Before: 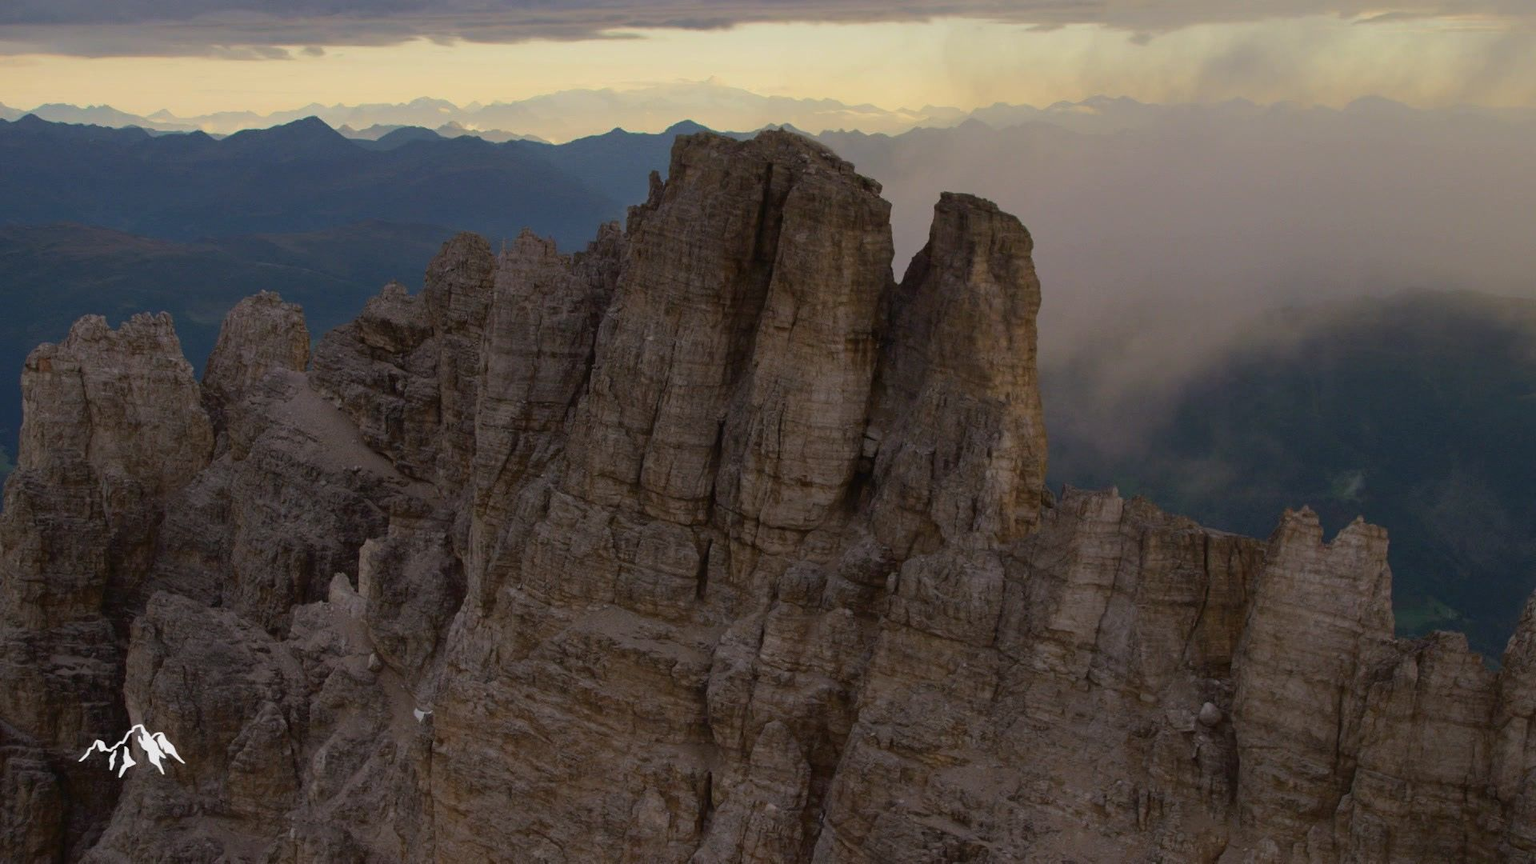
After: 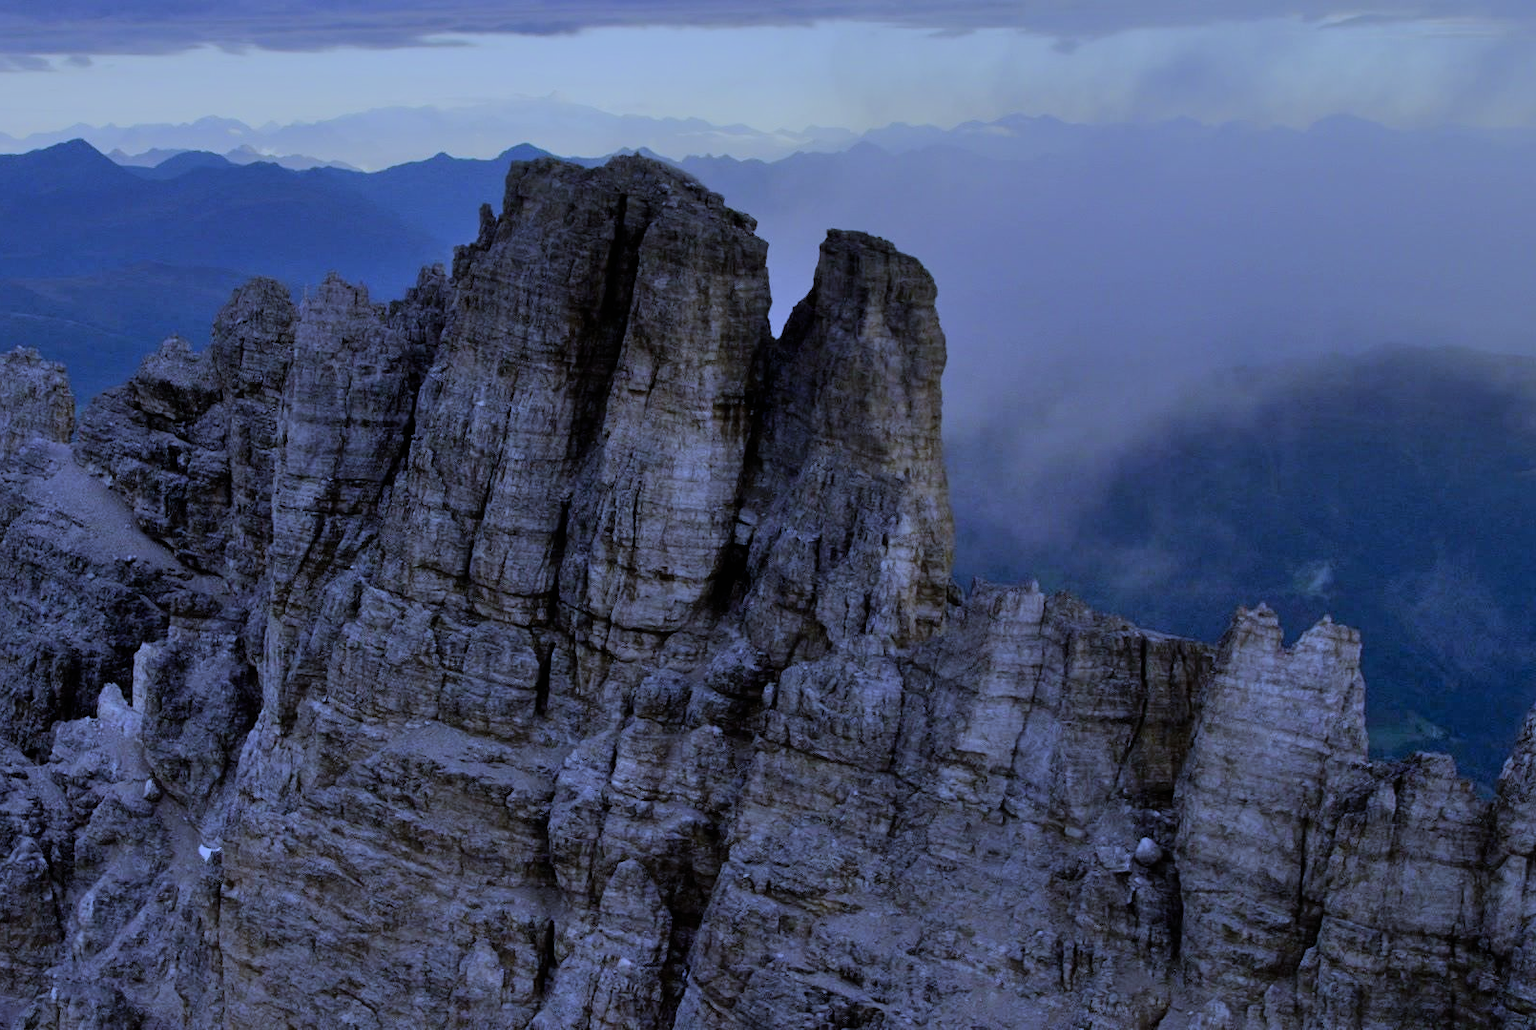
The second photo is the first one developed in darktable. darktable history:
filmic rgb: black relative exposure -7.65 EV, white relative exposure 4.56 EV, hardness 3.61
exposure: black level correction 0.004, exposure 0.014 EV, compensate highlight preservation false
crop: left 16.145%
white balance: red 0.766, blue 1.537
shadows and highlights: low approximation 0.01, soften with gaussian
